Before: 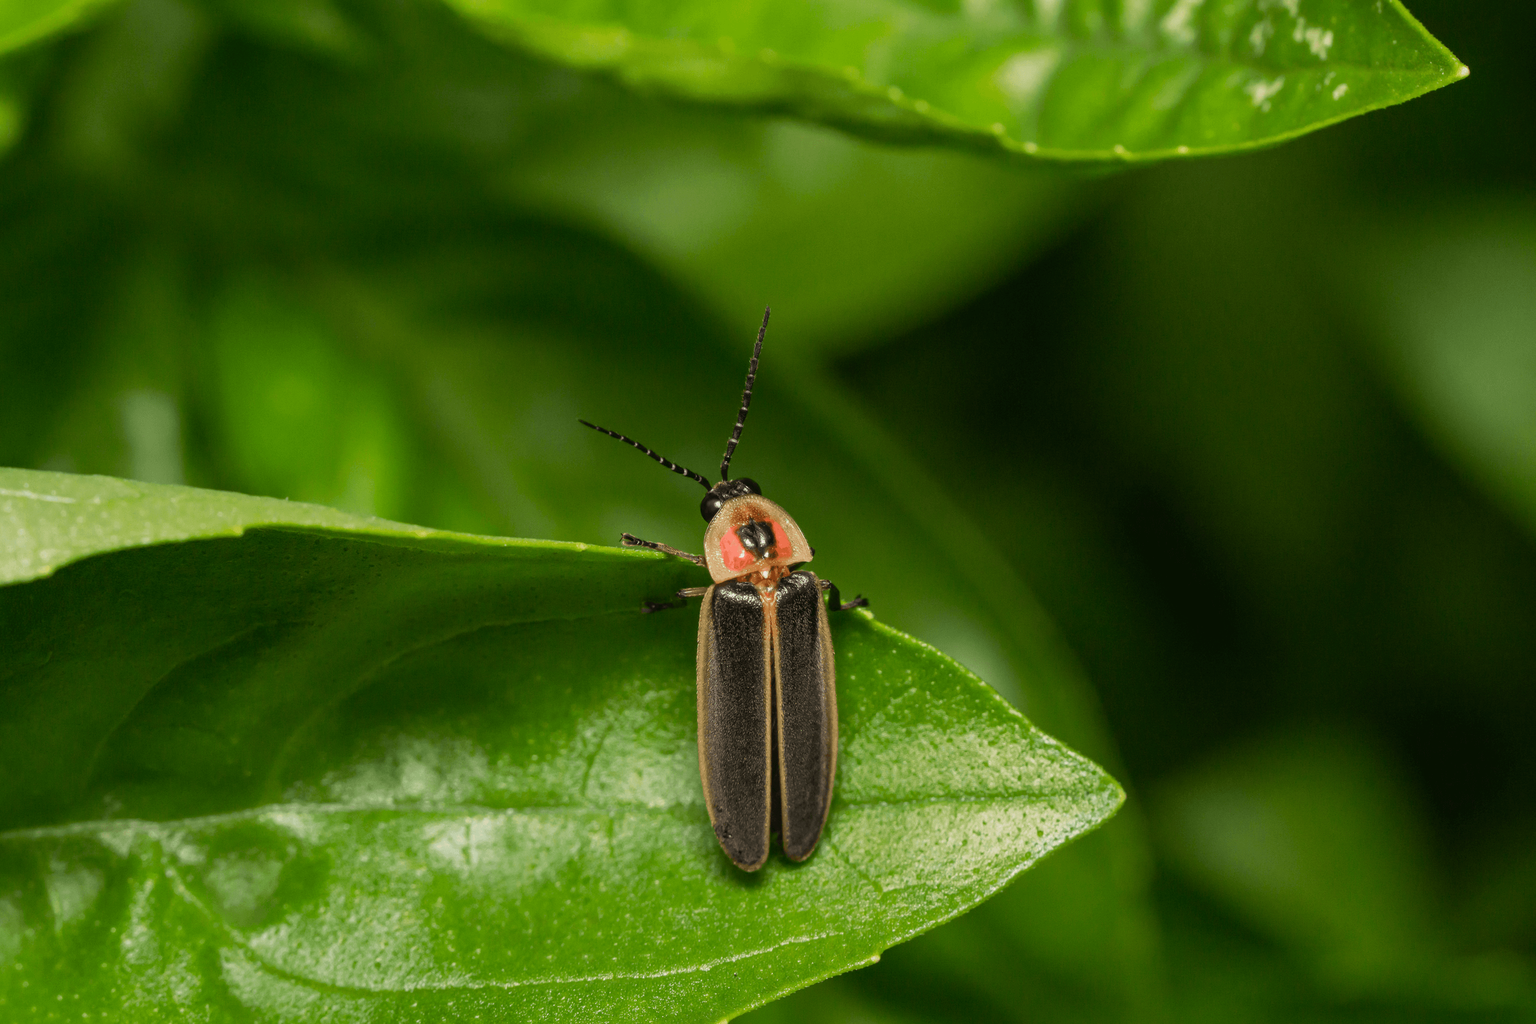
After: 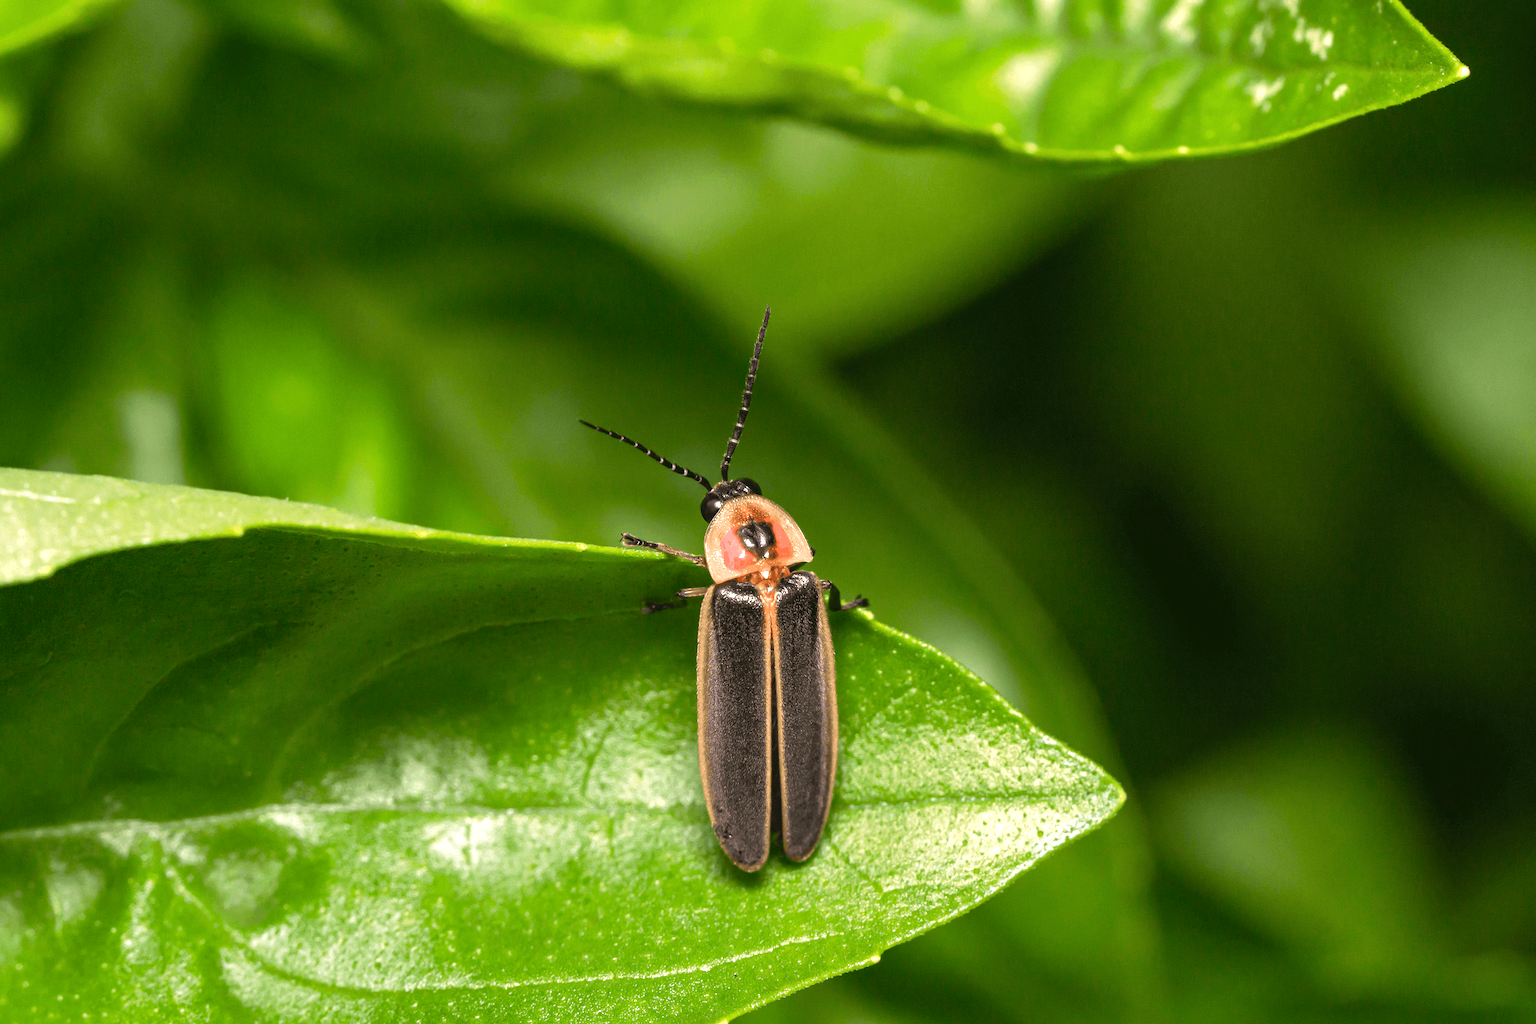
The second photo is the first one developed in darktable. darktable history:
white balance: red 1.066, blue 1.119
exposure: exposure 0.77 EV, compensate highlight preservation false
